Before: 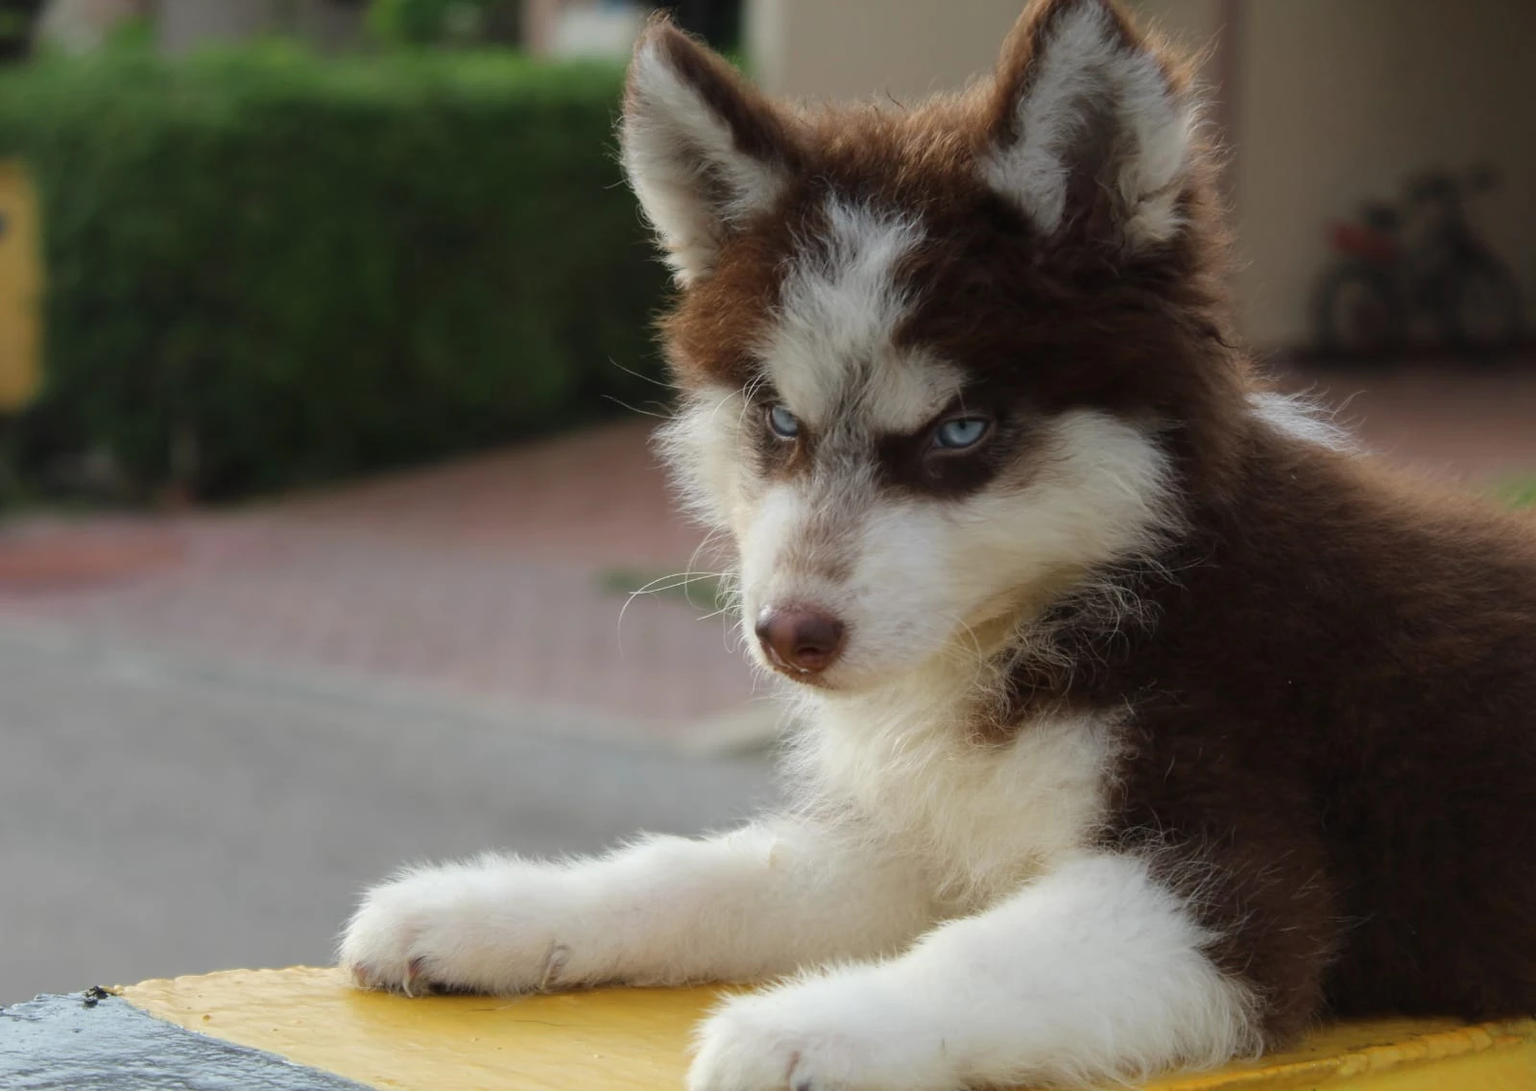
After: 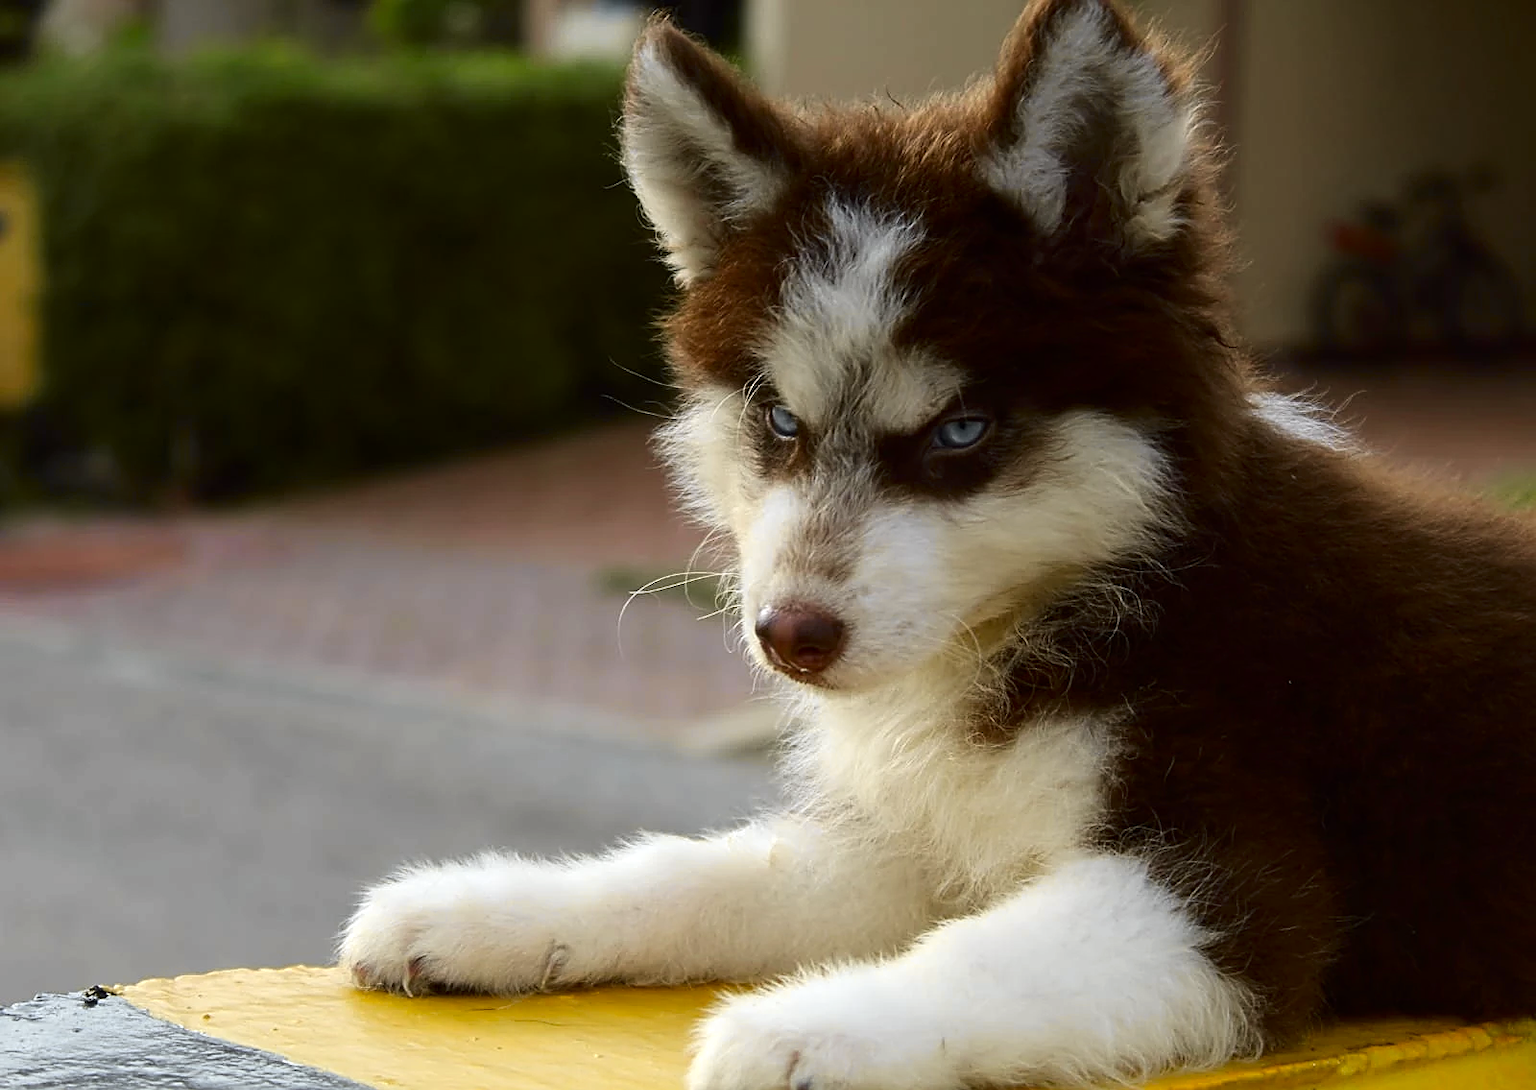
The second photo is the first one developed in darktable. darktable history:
contrast brightness saturation: contrast 0.07, brightness -0.14, saturation 0.11
sharpen: amount 0.75
color balance: lift [1, 1.001, 0.999, 1.001], gamma [1, 1.004, 1.007, 0.993], gain [1, 0.991, 0.987, 1.013], contrast 7.5%, contrast fulcrum 10%, output saturation 115%
tone curve: curves: ch0 [(0, 0) (0.765, 0.816) (1, 1)]; ch1 [(0, 0) (0.425, 0.464) (0.5, 0.5) (0.531, 0.522) (0.588, 0.575) (0.994, 0.939)]; ch2 [(0, 0) (0.398, 0.435) (0.455, 0.481) (0.501, 0.504) (0.529, 0.544) (0.584, 0.585) (1, 0.911)], color space Lab, independent channels
